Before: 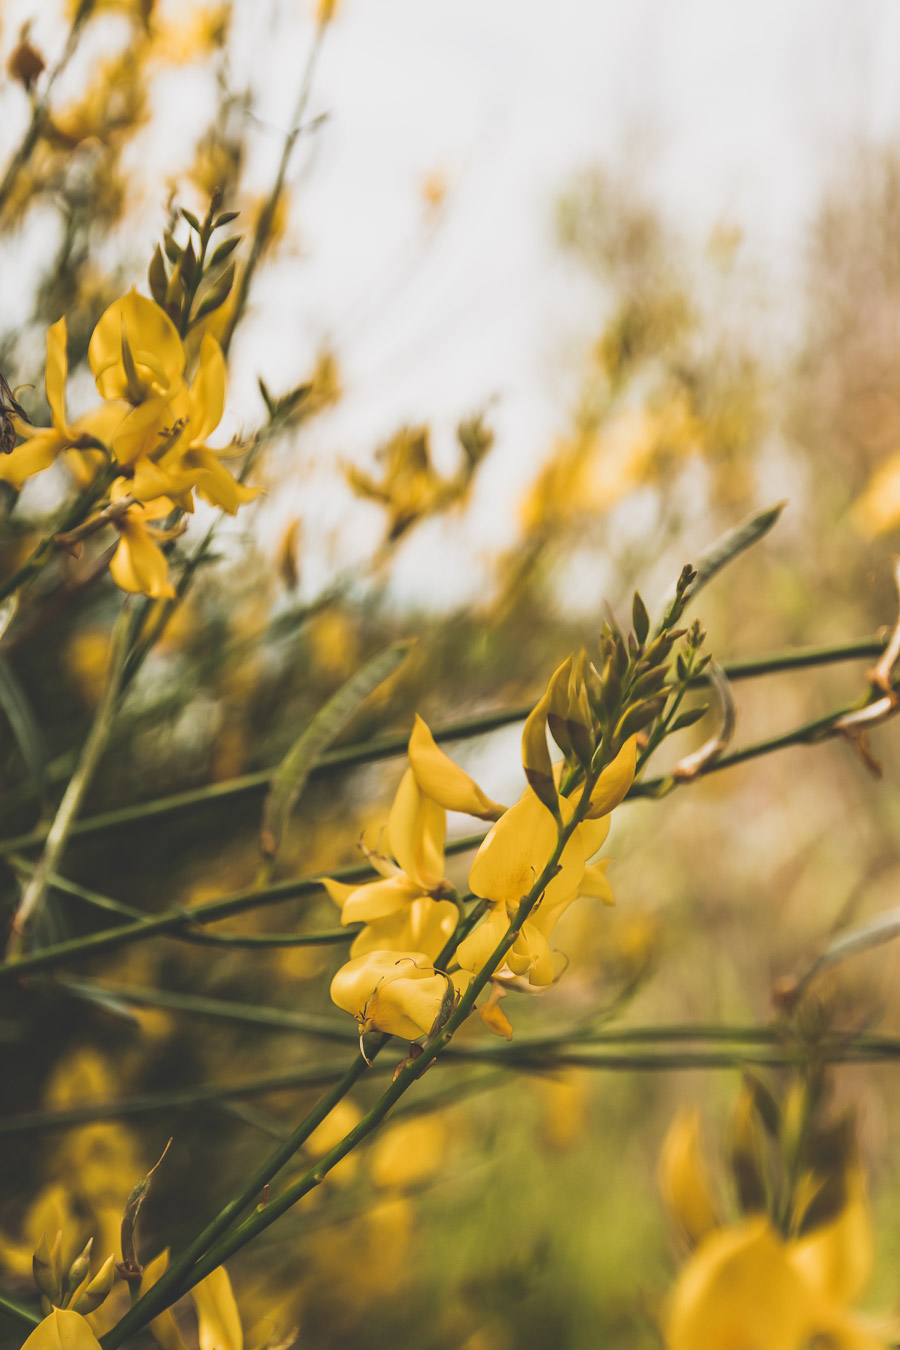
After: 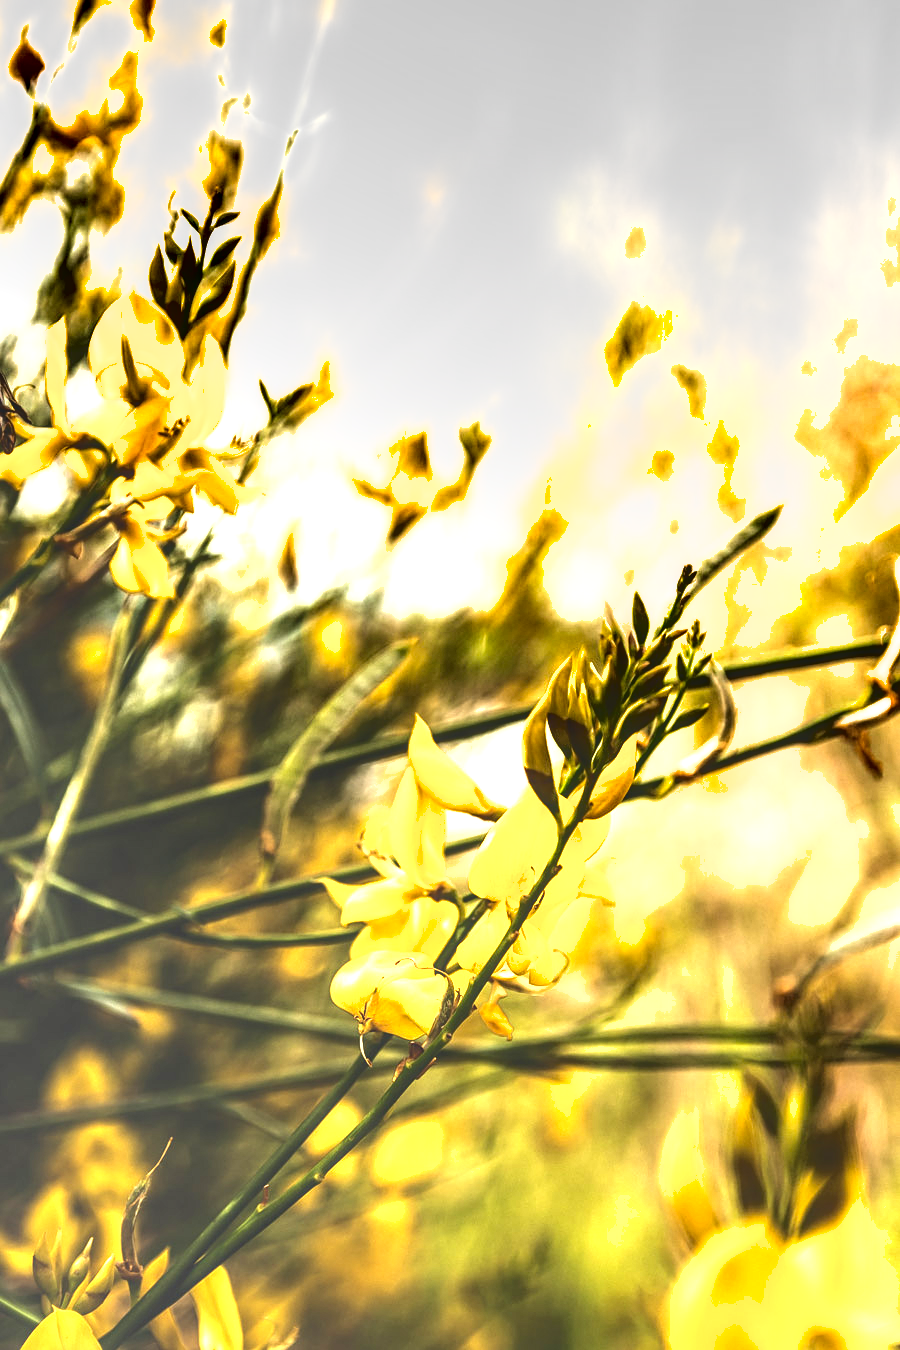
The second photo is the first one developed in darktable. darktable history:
local contrast: on, module defaults
shadows and highlights: radius 337.17, shadows 29.01, soften with gaussian
sharpen: amount 0.2
exposure: black level correction 0, exposure 1.5 EV, compensate highlight preservation false
